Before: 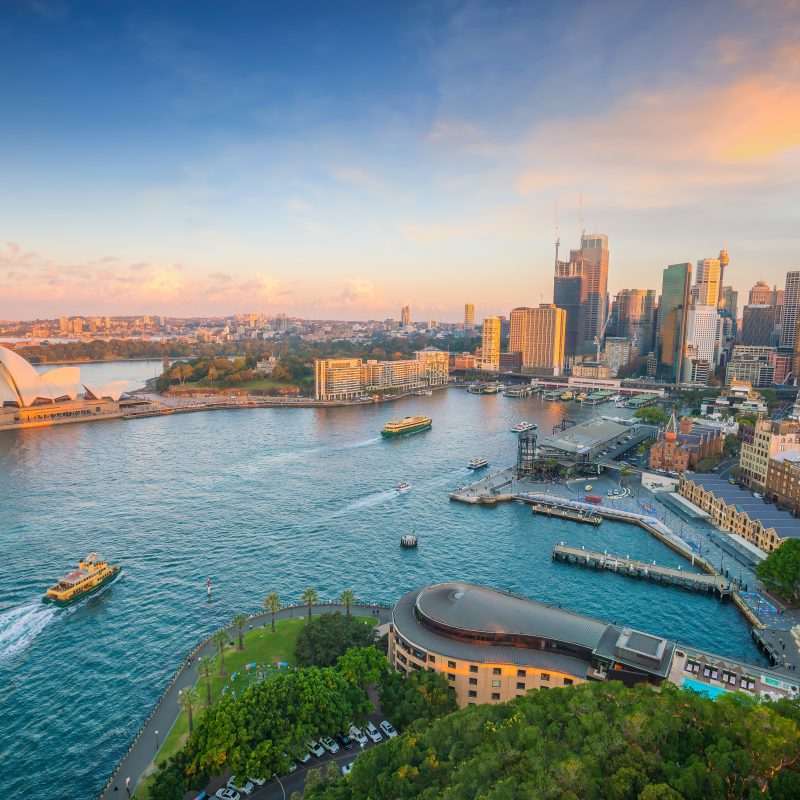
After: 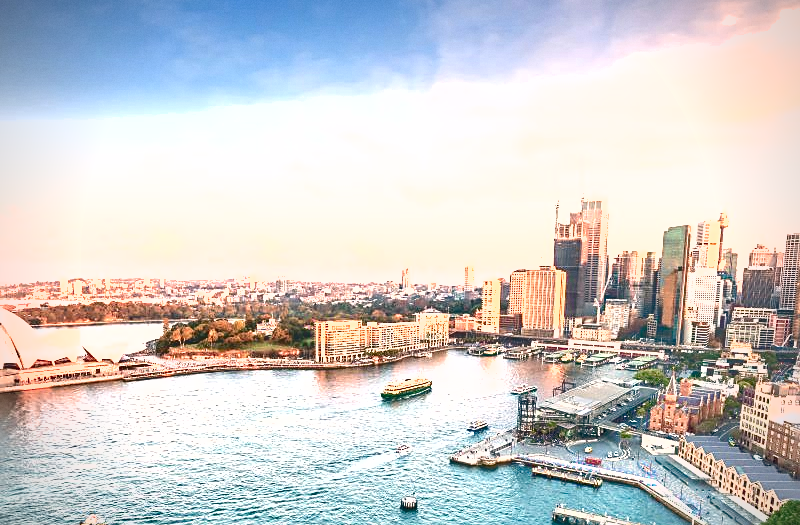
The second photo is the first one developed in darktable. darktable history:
white balance: red 1.127, blue 0.943
exposure: black level correction 0, exposure 1.625 EV, compensate exposure bias true, compensate highlight preservation false
grain: coarseness 0.09 ISO, strength 10%
shadows and highlights: low approximation 0.01, soften with gaussian
sharpen: on, module defaults
crop and rotate: top 4.848%, bottom 29.503%
color balance rgb: shadows lift › chroma 1%, shadows lift › hue 113°, highlights gain › chroma 0.2%, highlights gain › hue 333°, perceptual saturation grading › global saturation 20%, perceptual saturation grading › highlights -50%, perceptual saturation grading › shadows 25%, contrast -10%
vignetting: unbound false
